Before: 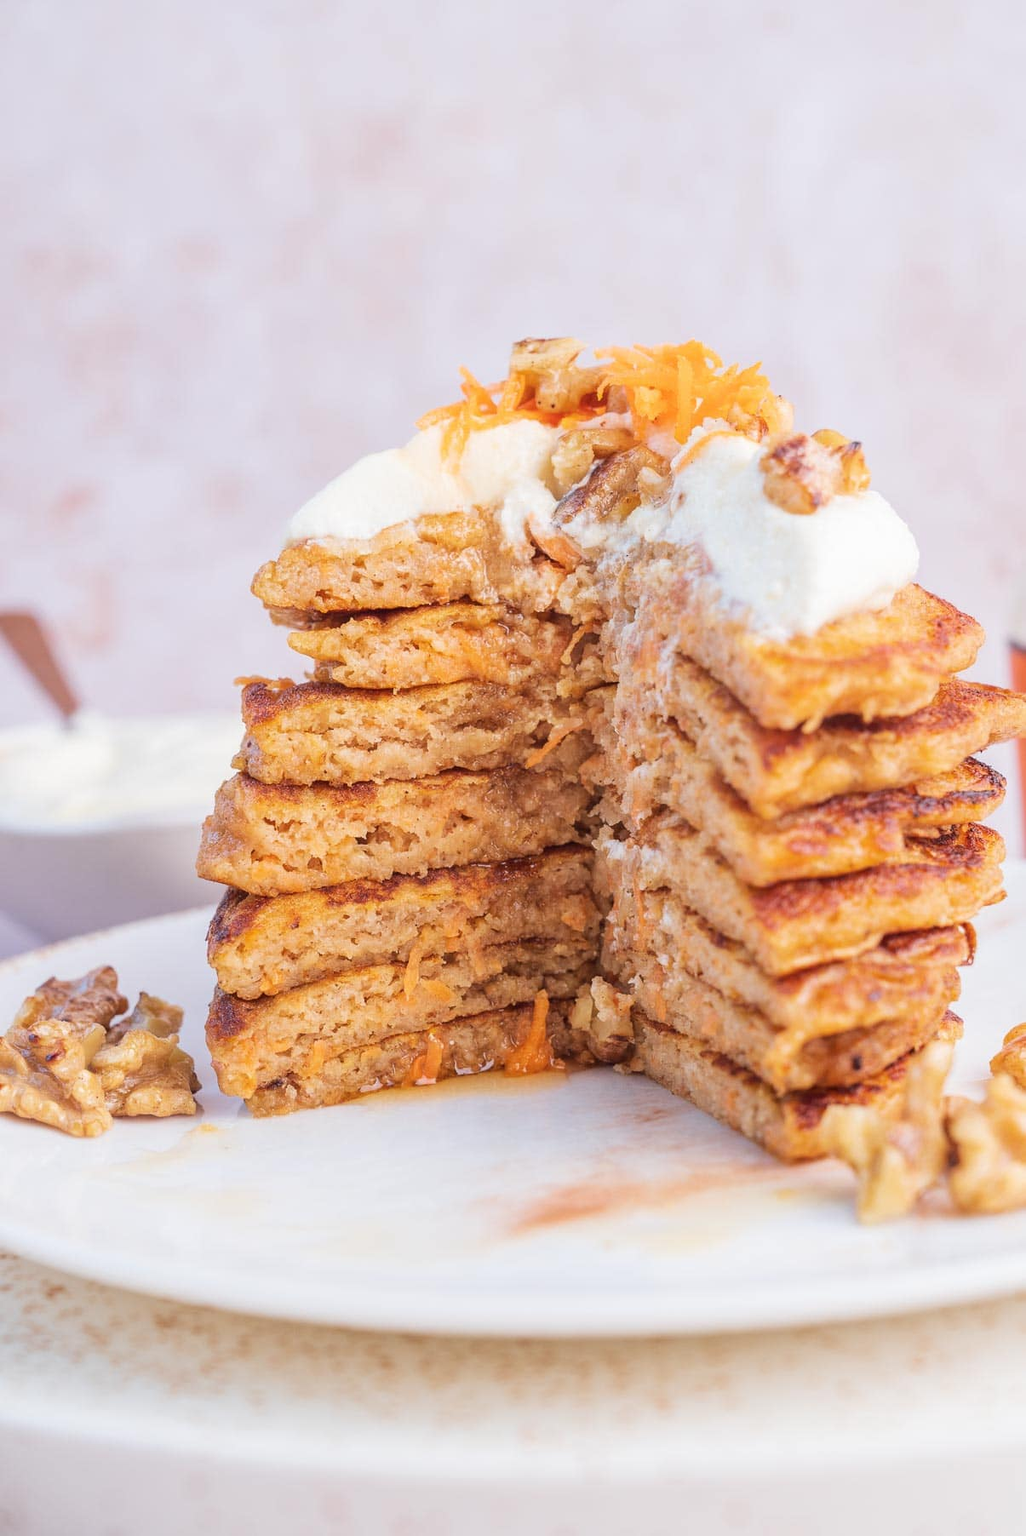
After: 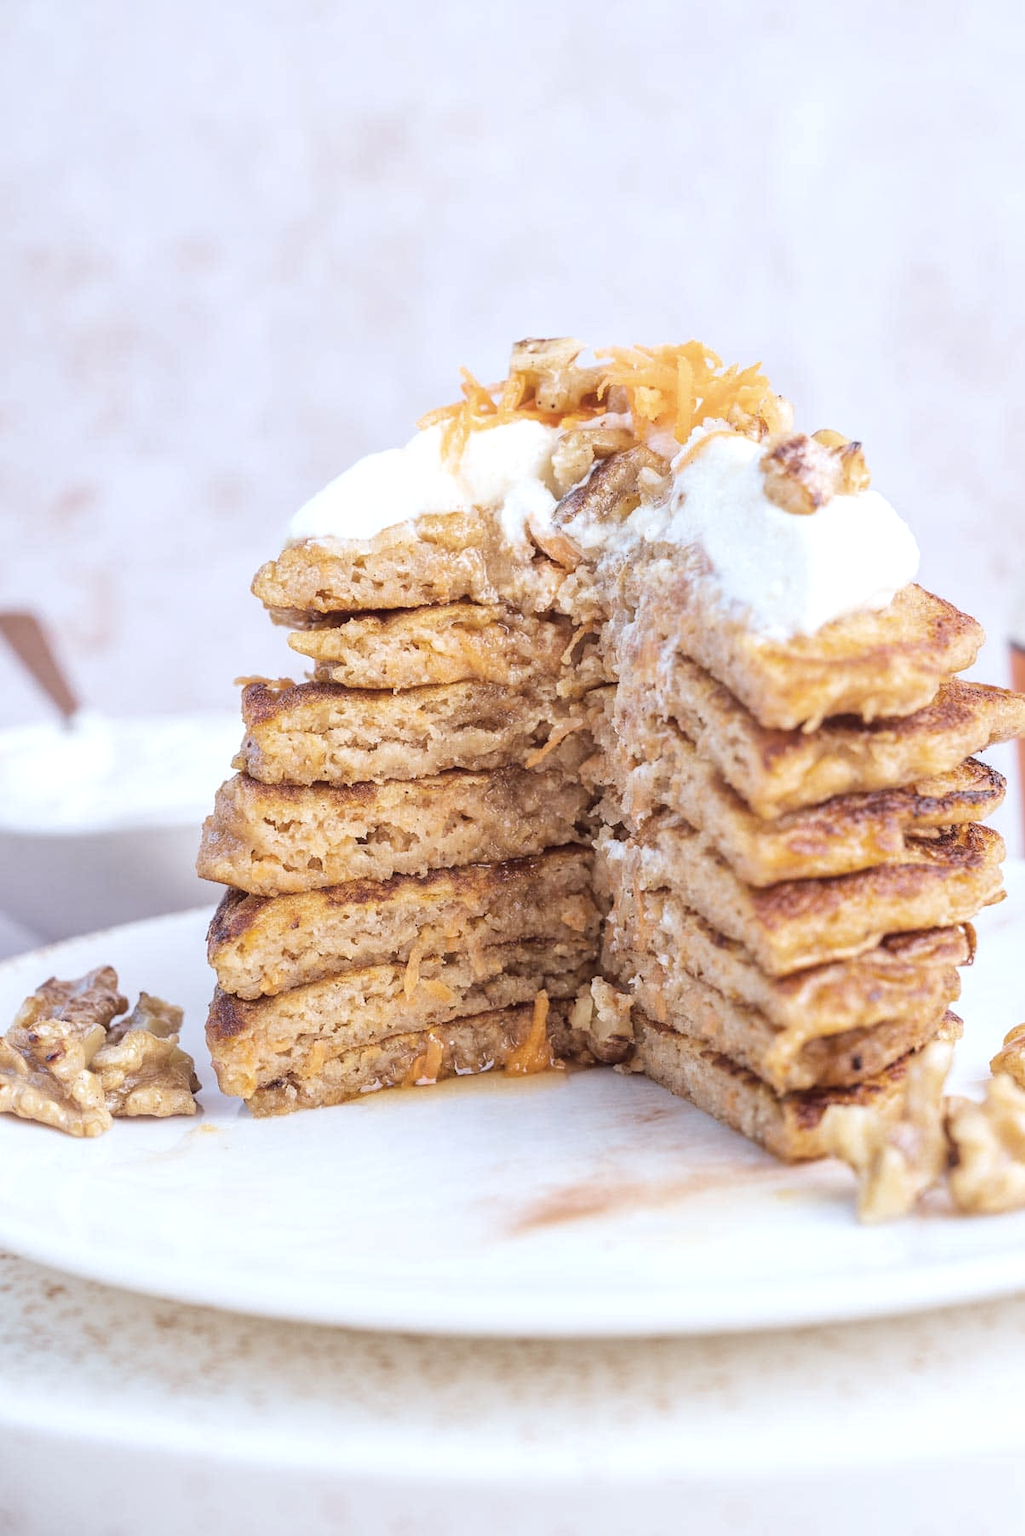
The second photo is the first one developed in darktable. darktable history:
white balance: red 0.974, blue 1.044
color zones: curves: ch1 [(0, 0.292) (0.001, 0.292) (0.2, 0.264) (0.4, 0.248) (0.6, 0.248) (0.8, 0.264) (0.999, 0.292) (1, 0.292)]
color correction: highlights a* -2.73, highlights b* -2.09, shadows a* 2.41, shadows b* 2.73
color balance: lift [1, 1.001, 0.999, 1.001], gamma [1, 1.004, 1.007, 0.993], gain [1, 0.991, 0.987, 1.013], contrast 7.5%, contrast fulcrum 10%, output saturation 115%
